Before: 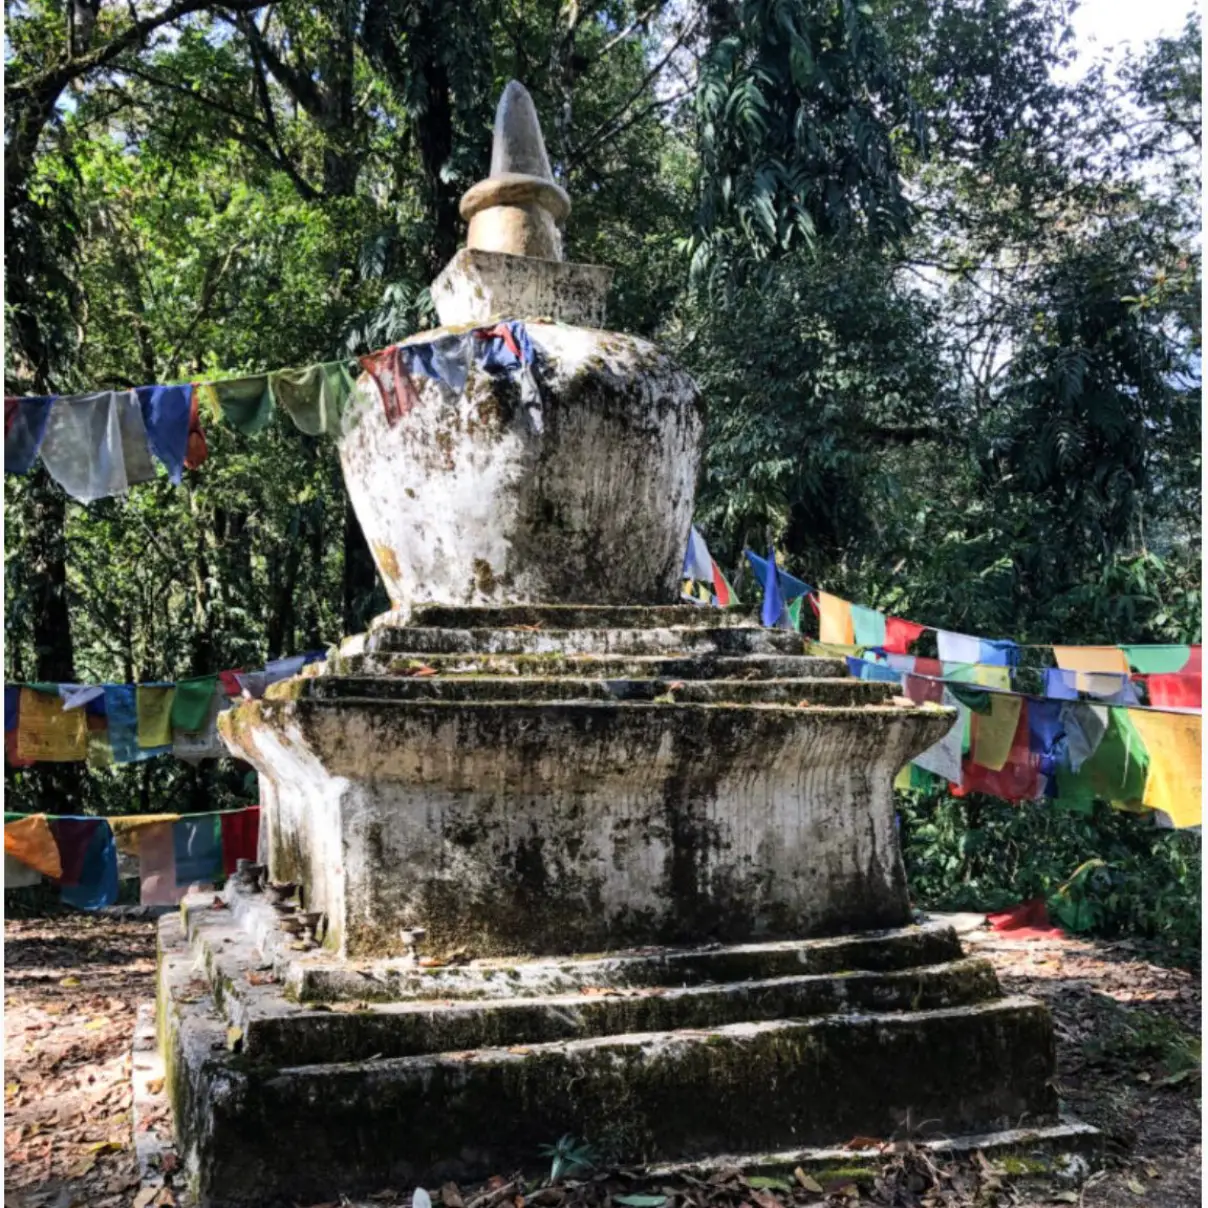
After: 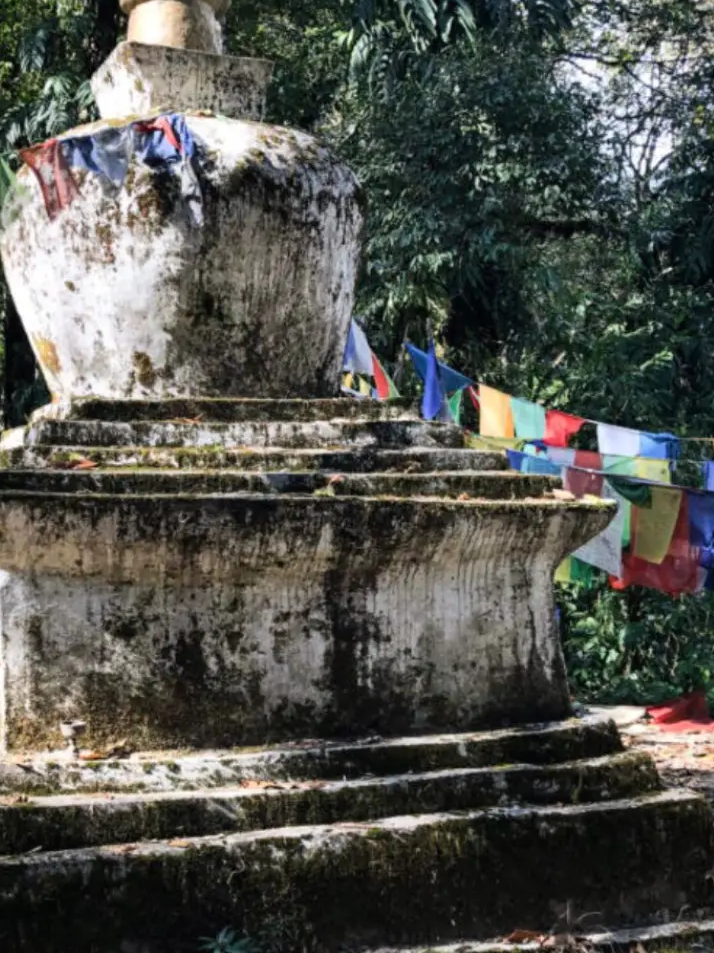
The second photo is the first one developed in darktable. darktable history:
crop and rotate: left 28.167%, top 17.212%, right 12.651%, bottom 3.874%
